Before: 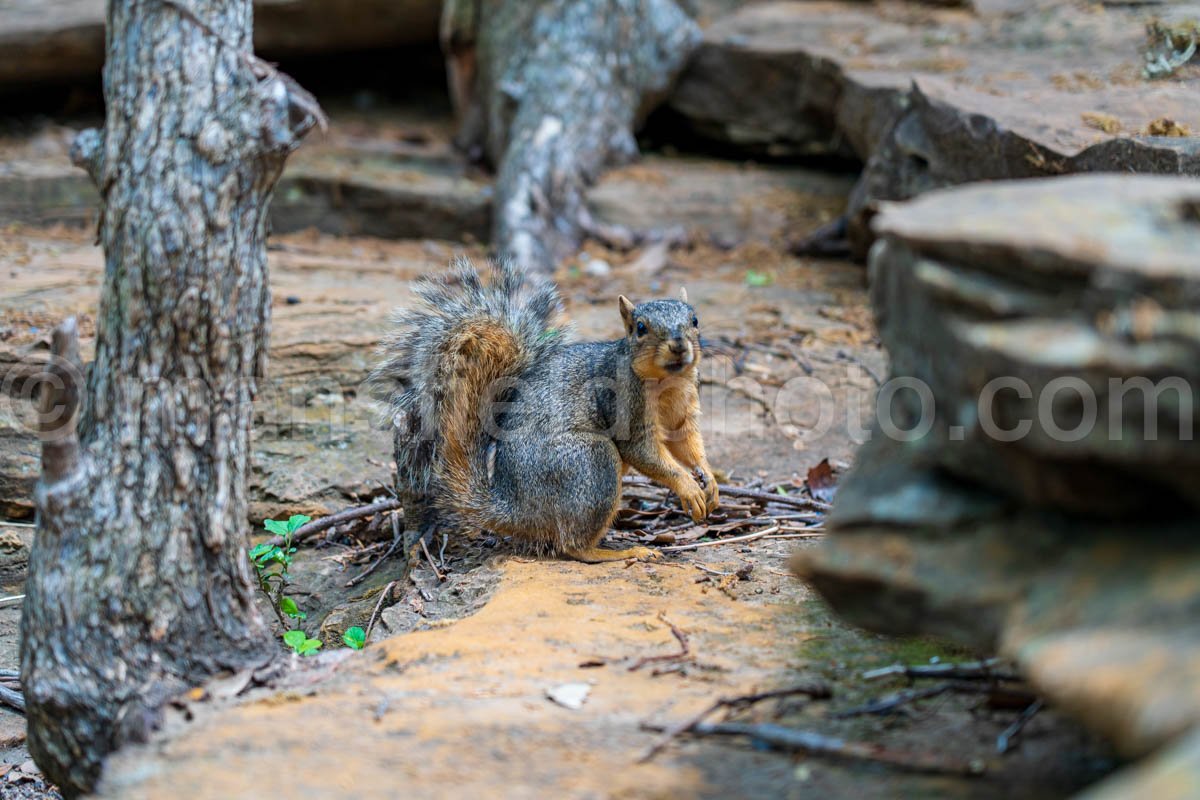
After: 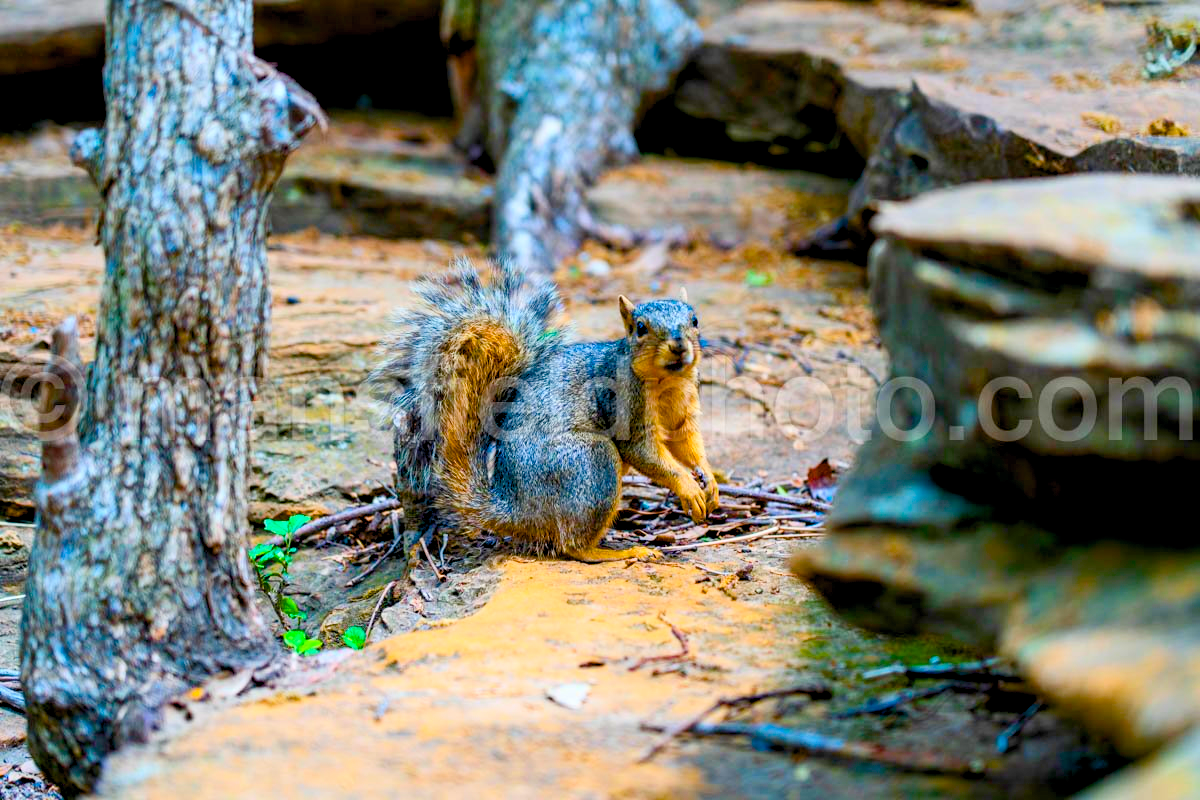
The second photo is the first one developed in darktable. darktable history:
contrast brightness saturation: contrast 0.196, brightness 0.165, saturation 0.215
color balance rgb: power › hue 315.2°, global offset › luminance -1.009%, linear chroma grading › global chroma 9.12%, perceptual saturation grading › global saturation 20%, perceptual saturation grading › highlights -25.35%, perceptual saturation grading › shadows 49.415%, global vibrance 43.545%
